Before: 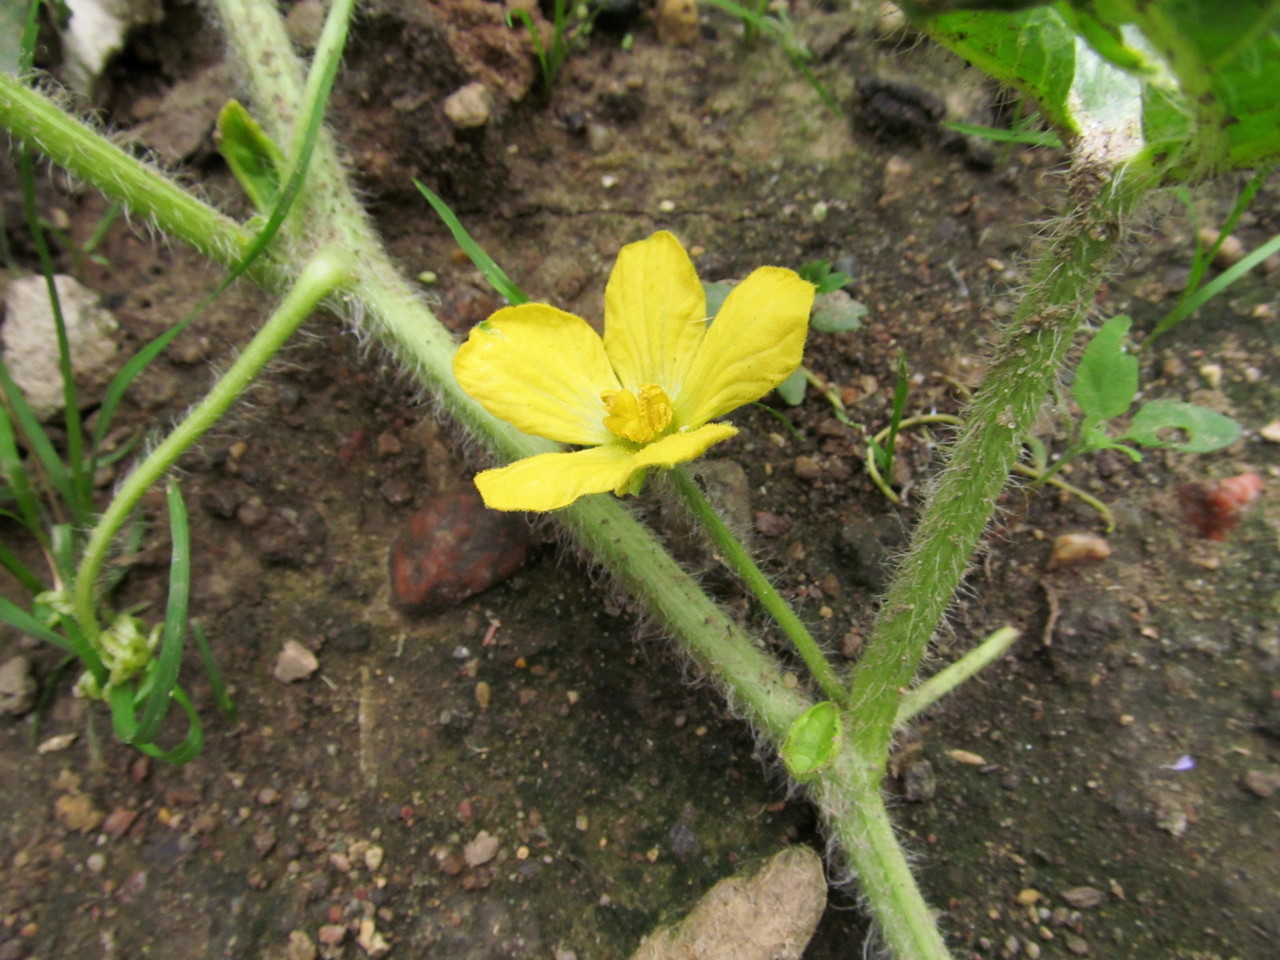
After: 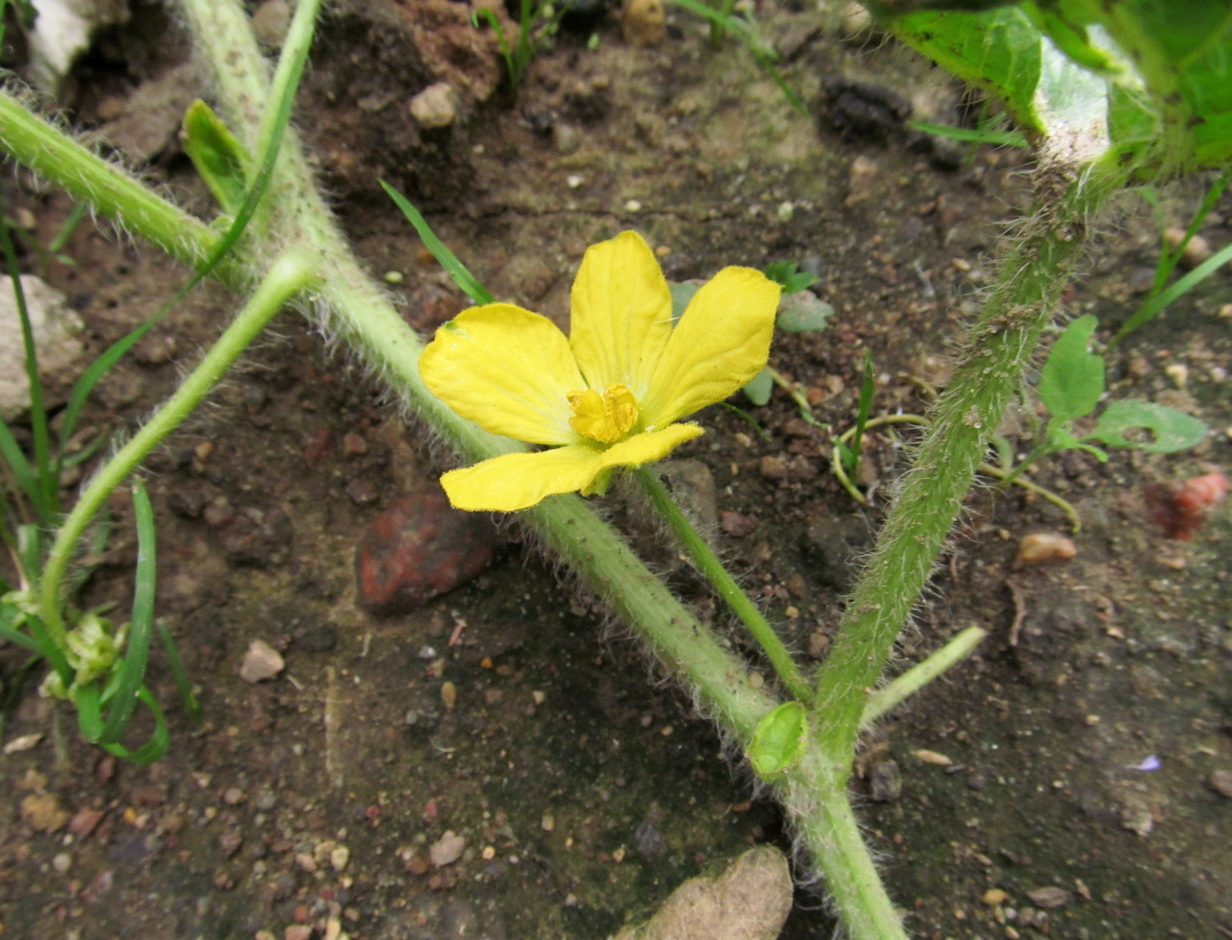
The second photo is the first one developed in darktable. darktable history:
crop and rotate: left 2.671%, right 1.052%, bottom 2.009%
